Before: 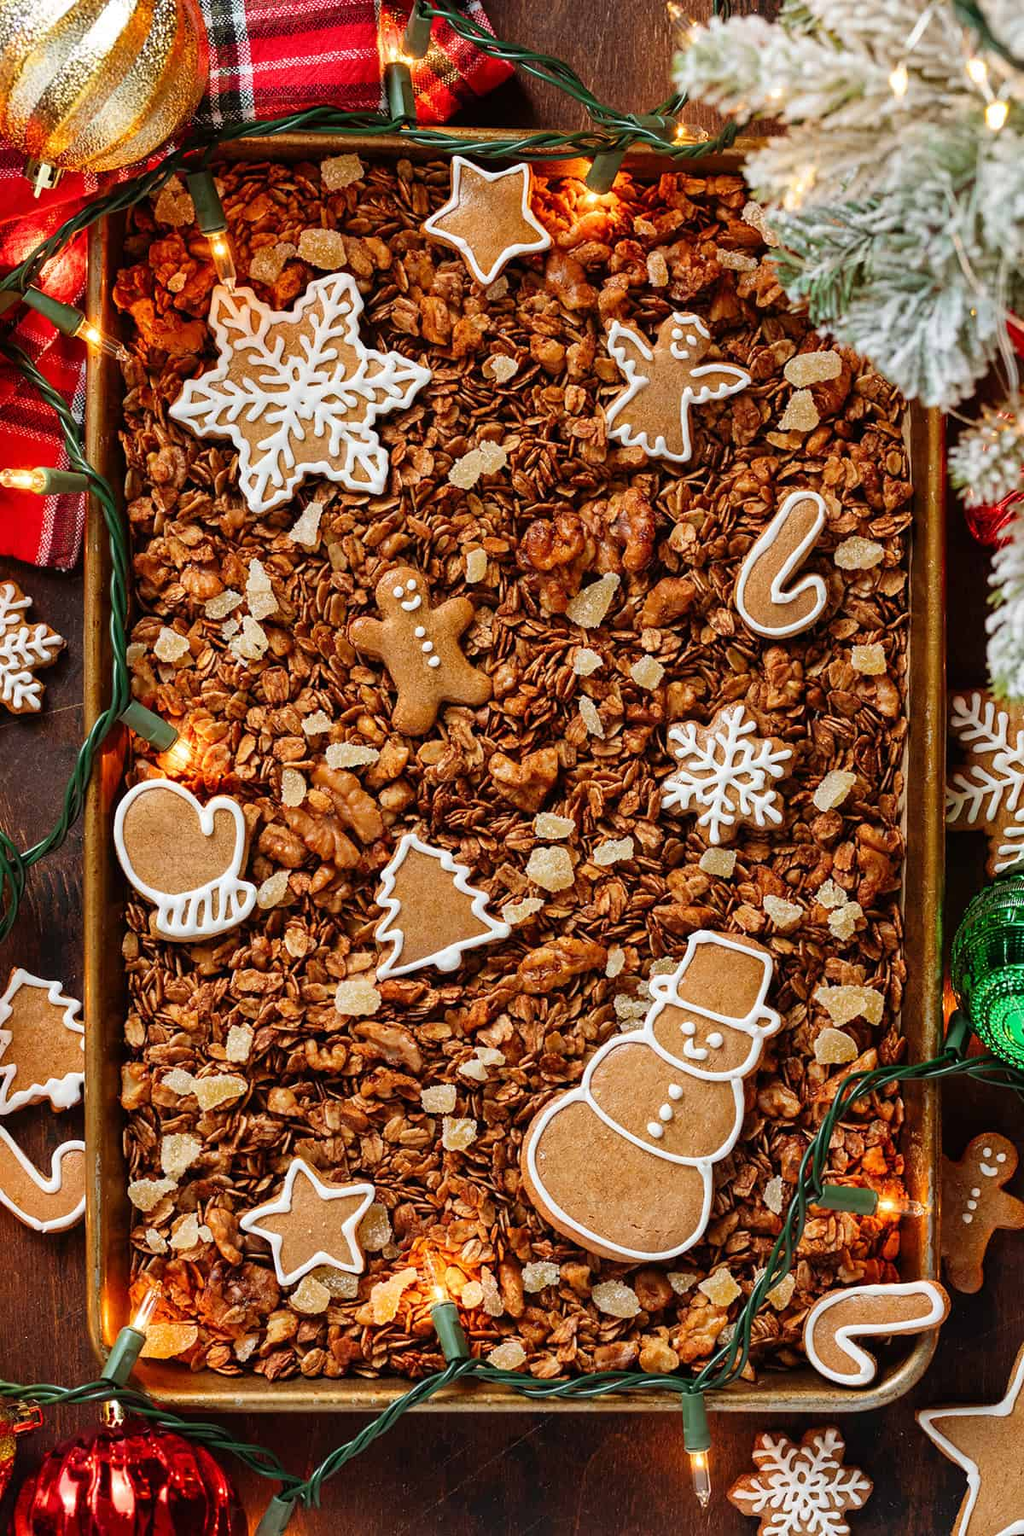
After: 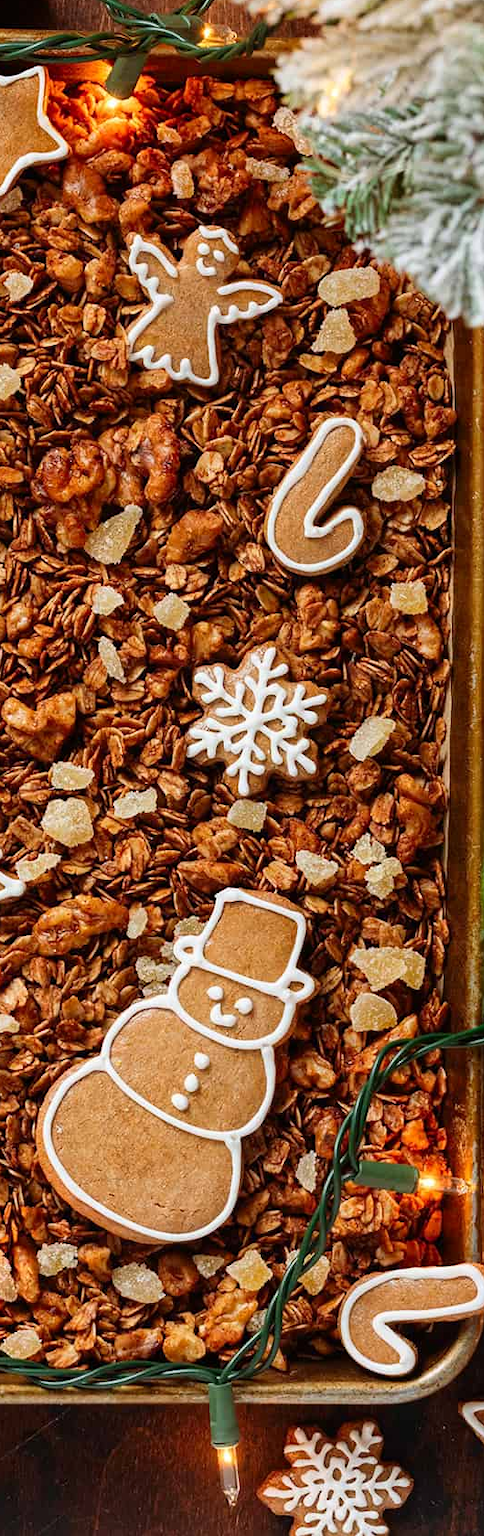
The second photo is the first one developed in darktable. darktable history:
crop: left 47.628%, top 6.643%, right 7.874%
contrast brightness saturation: contrast 0.08, saturation 0.02
